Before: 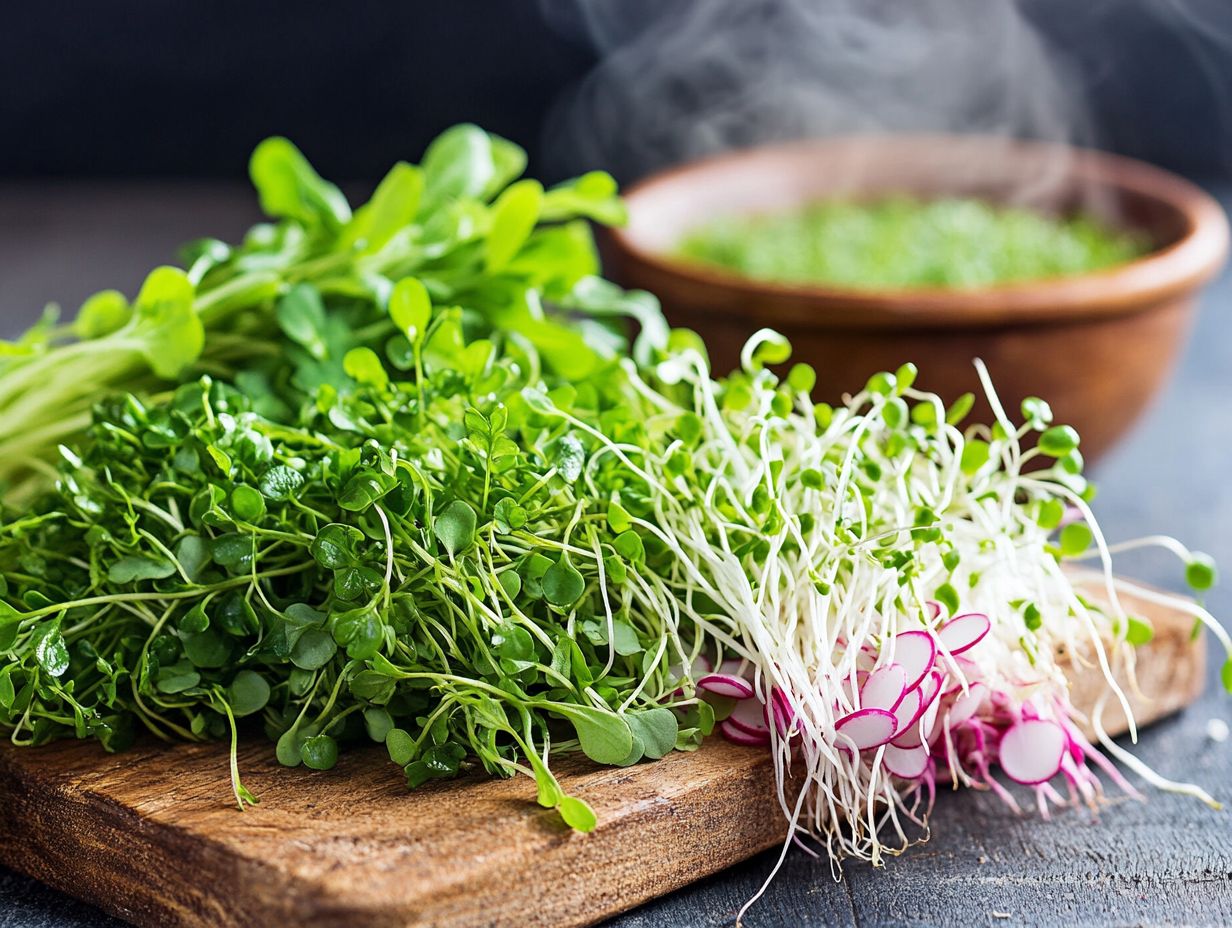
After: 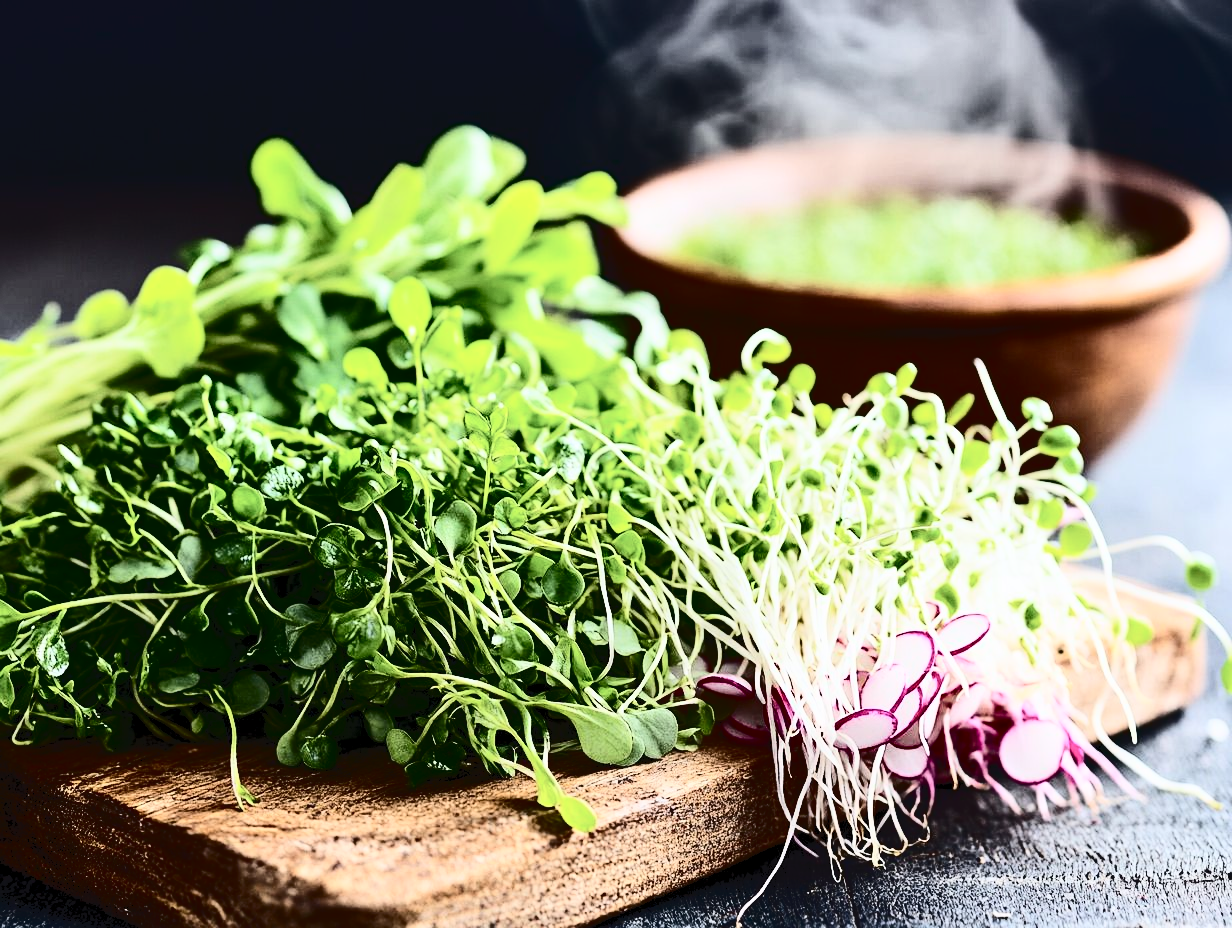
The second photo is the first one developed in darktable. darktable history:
exposure: black level correction 0.002, exposure -0.099 EV, compensate highlight preservation false
contrast brightness saturation: contrast 0.507, saturation -0.093
tone curve: curves: ch0 [(0, 0) (0.003, 0.047) (0.011, 0.05) (0.025, 0.053) (0.044, 0.057) (0.069, 0.062) (0.1, 0.084) (0.136, 0.115) (0.177, 0.159) (0.224, 0.216) (0.277, 0.289) (0.335, 0.382) (0.399, 0.474) (0.468, 0.561) (0.543, 0.636) (0.623, 0.705) (0.709, 0.778) (0.801, 0.847) (0.898, 0.916) (1, 1)], color space Lab, independent channels, preserve colors none
